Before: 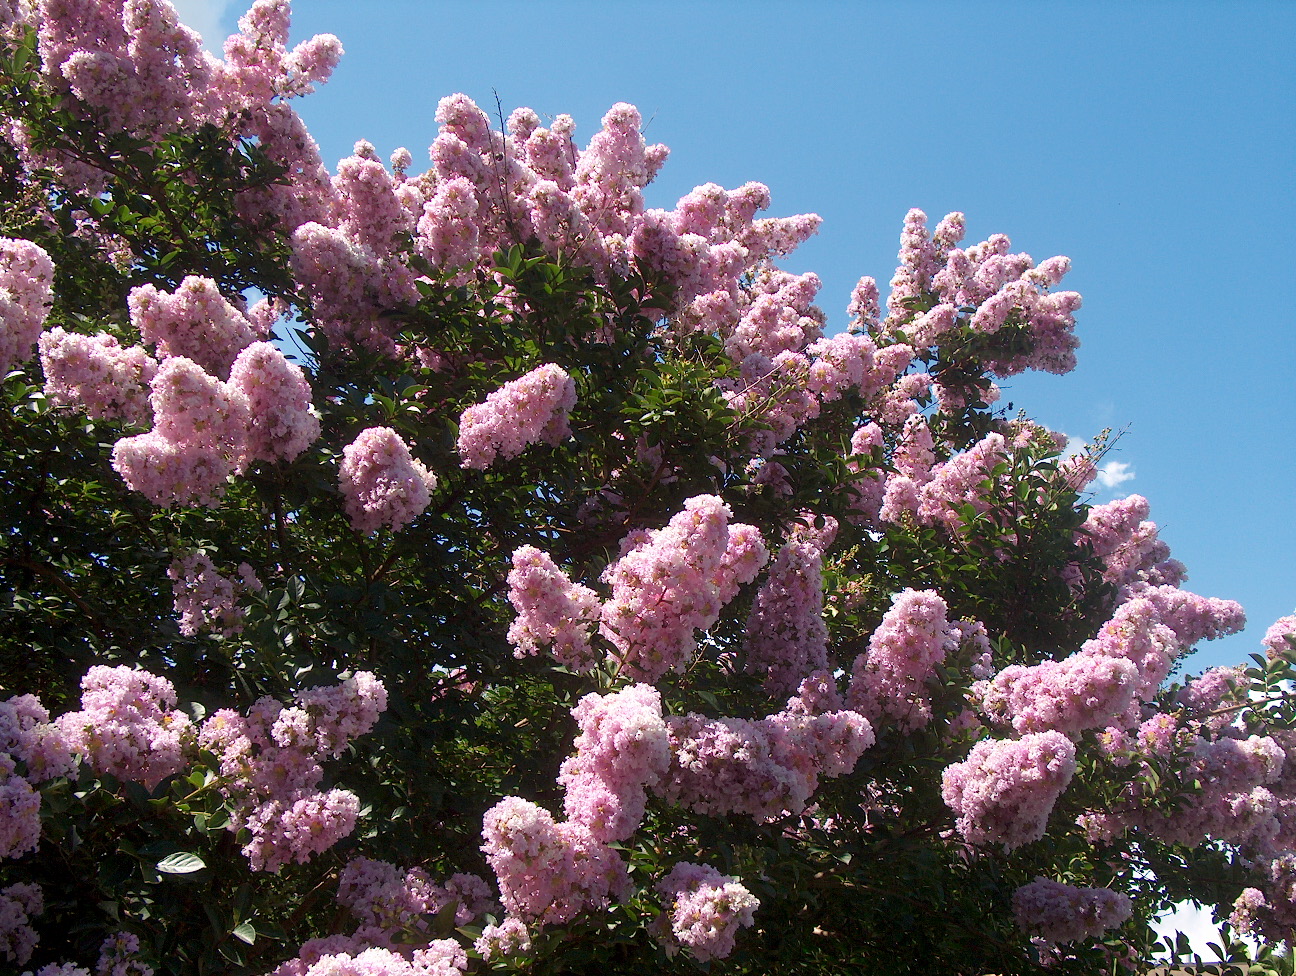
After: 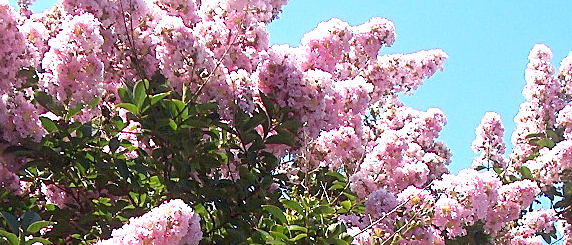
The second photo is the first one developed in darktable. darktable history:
exposure: black level correction 0.001, exposure 0.958 EV, compensate highlight preservation false
sharpen: on, module defaults
crop: left 28.966%, top 16.824%, right 26.832%, bottom 58.003%
